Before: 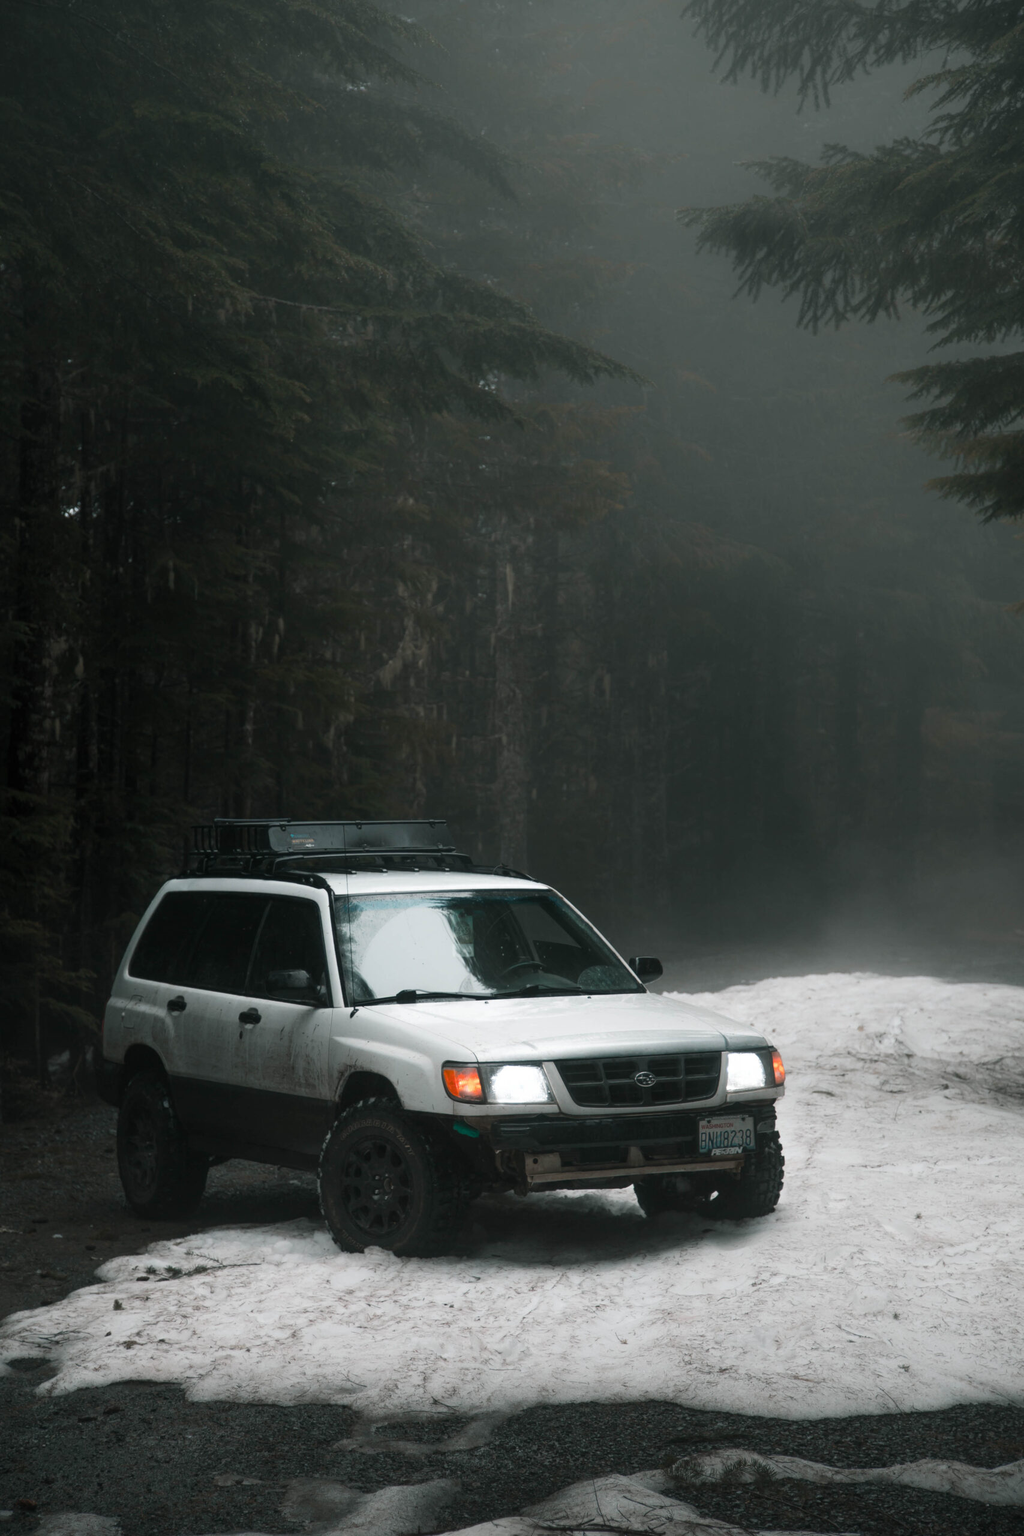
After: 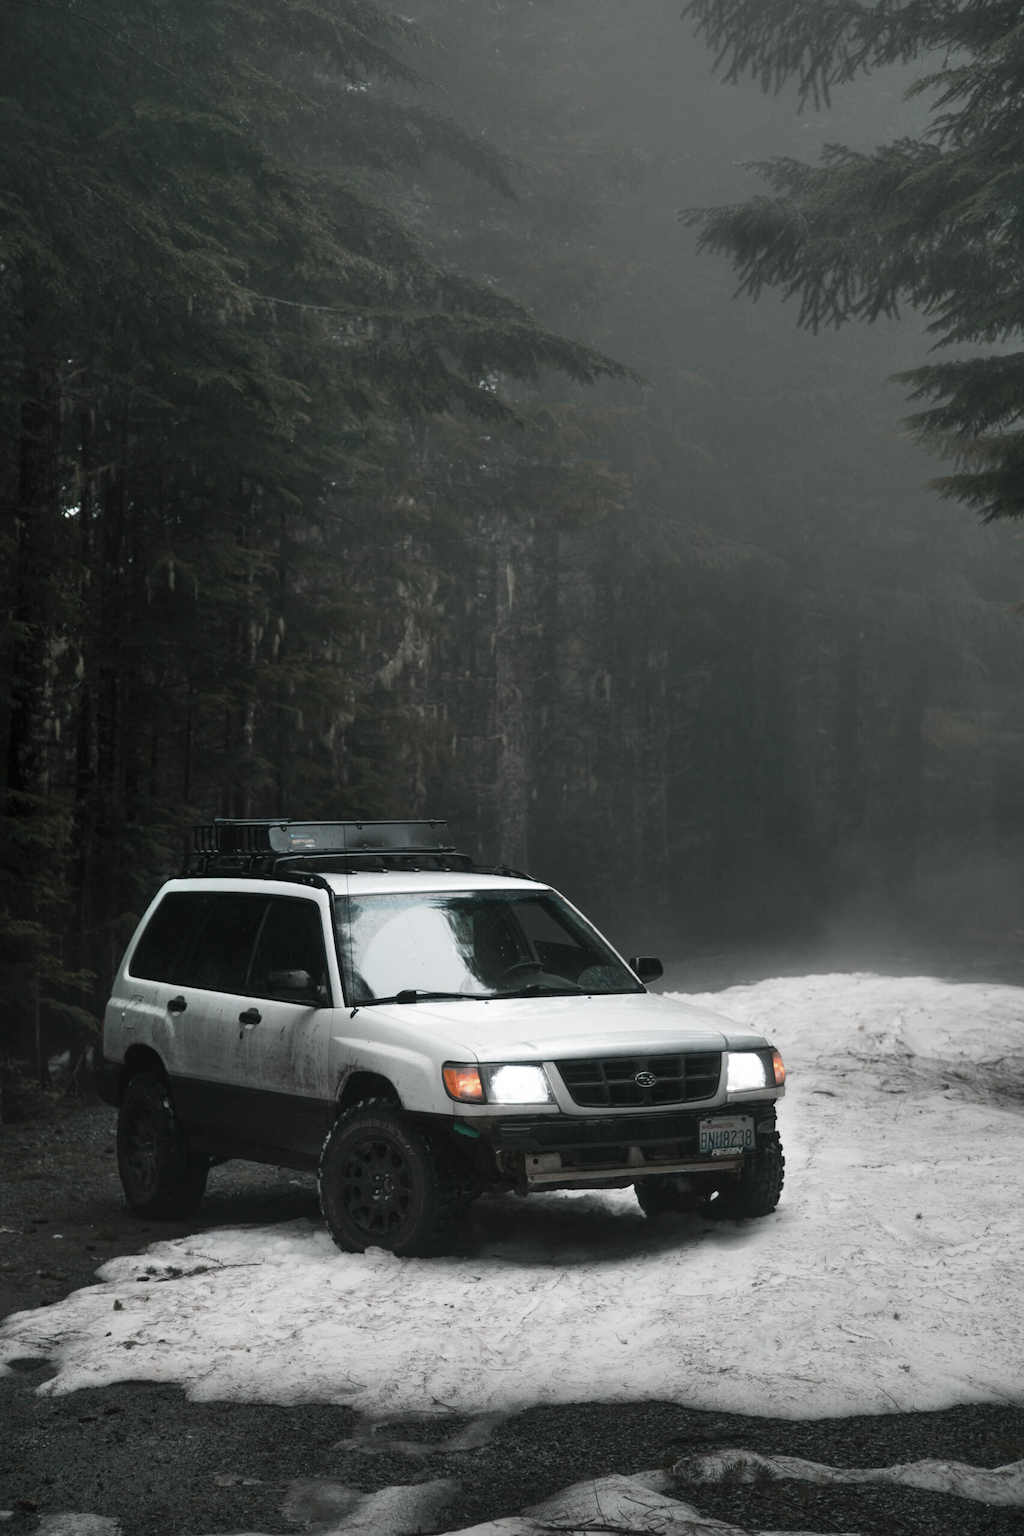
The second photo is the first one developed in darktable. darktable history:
contrast brightness saturation: contrast 0.1, saturation -0.36
shadows and highlights: low approximation 0.01, soften with gaussian
exposure: compensate highlight preservation false
